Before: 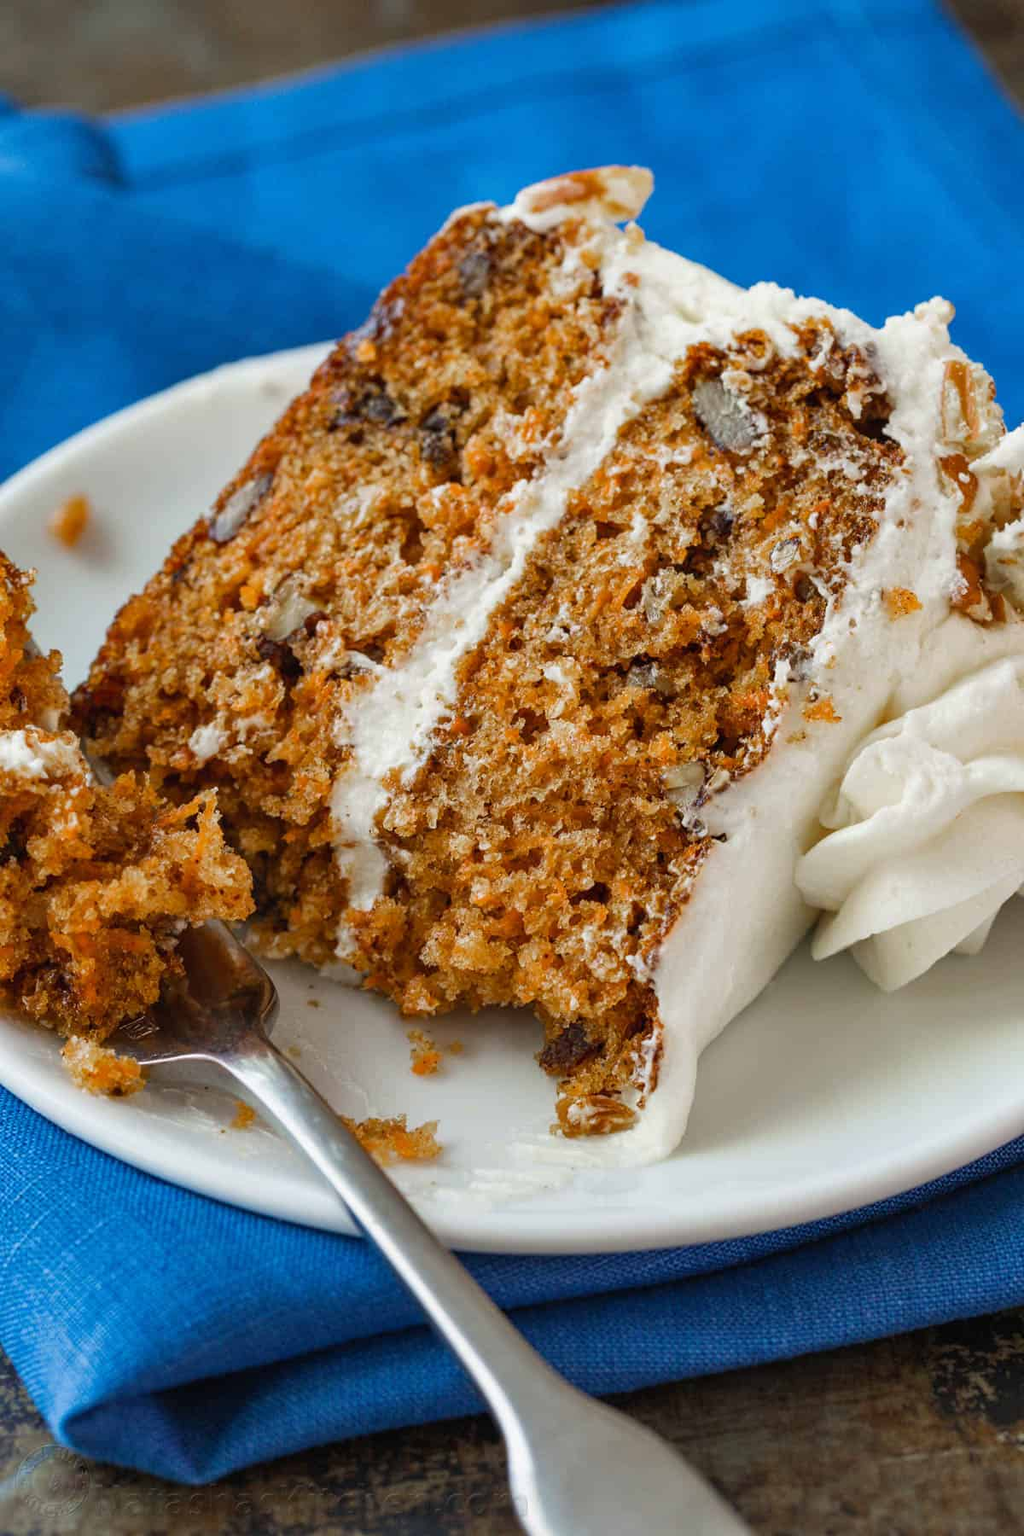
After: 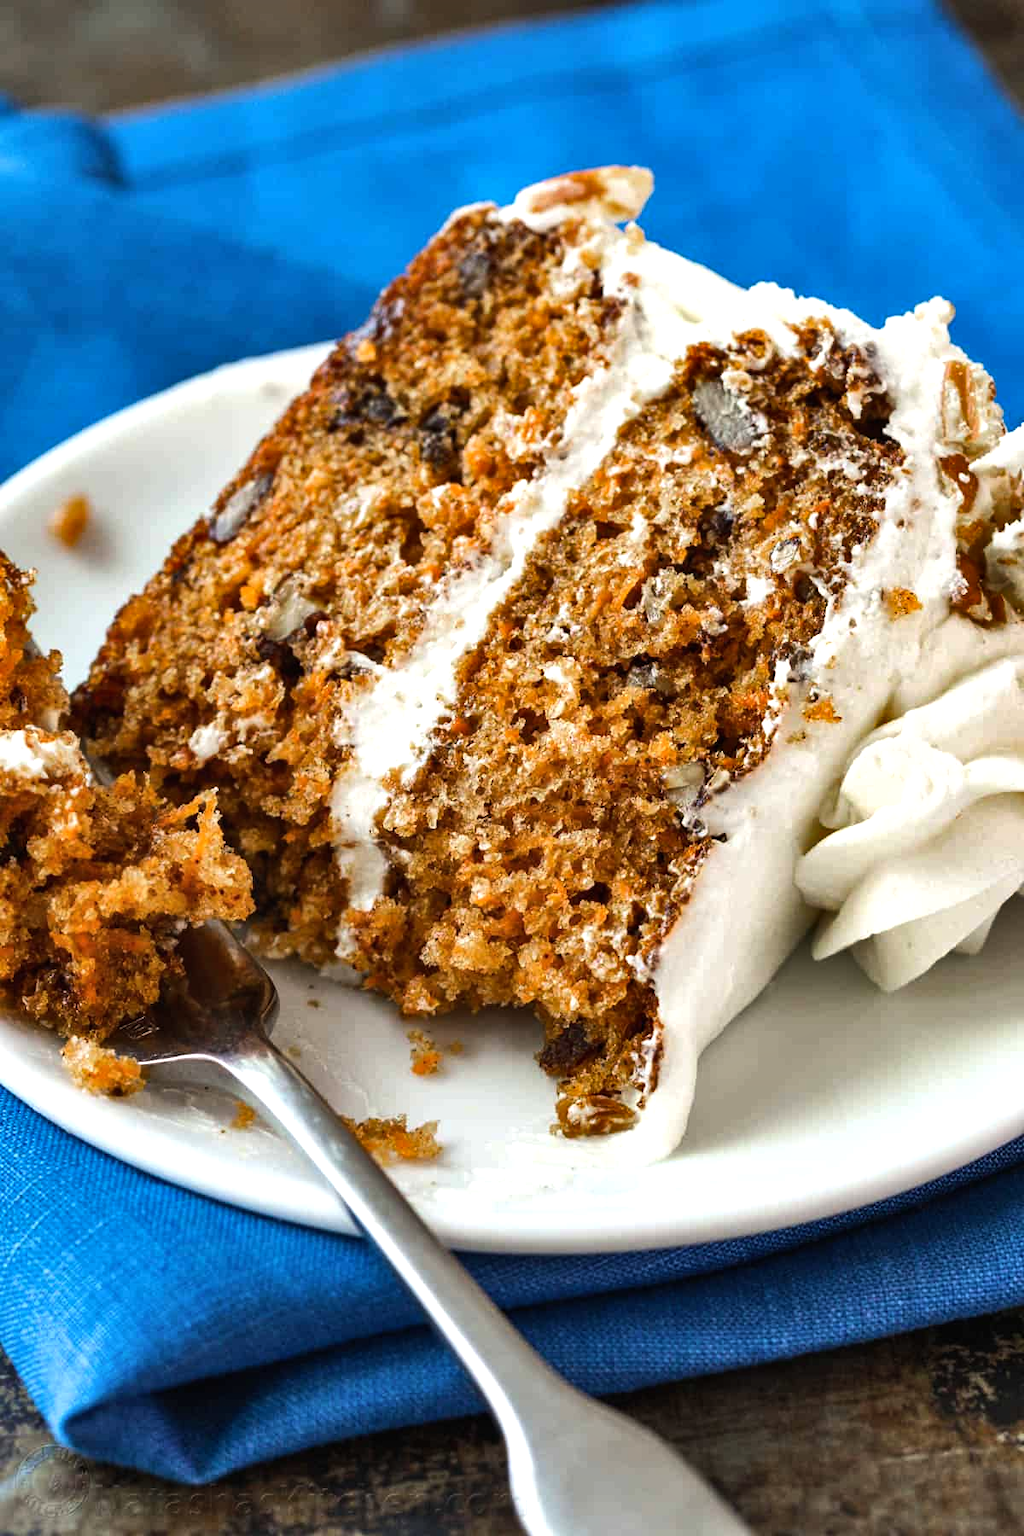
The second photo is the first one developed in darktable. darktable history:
tone equalizer: -8 EV -0.75 EV, -7 EV -0.7 EV, -6 EV -0.6 EV, -5 EV -0.4 EV, -3 EV 0.4 EV, -2 EV 0.6 EV, -1 EV 0.7 EV, +0 EV 0.75 EV, edges refinement/feathering 500, mask exposure compensation -1.57 EV, preserve details no
shadows and highlights: soften with gaussian
